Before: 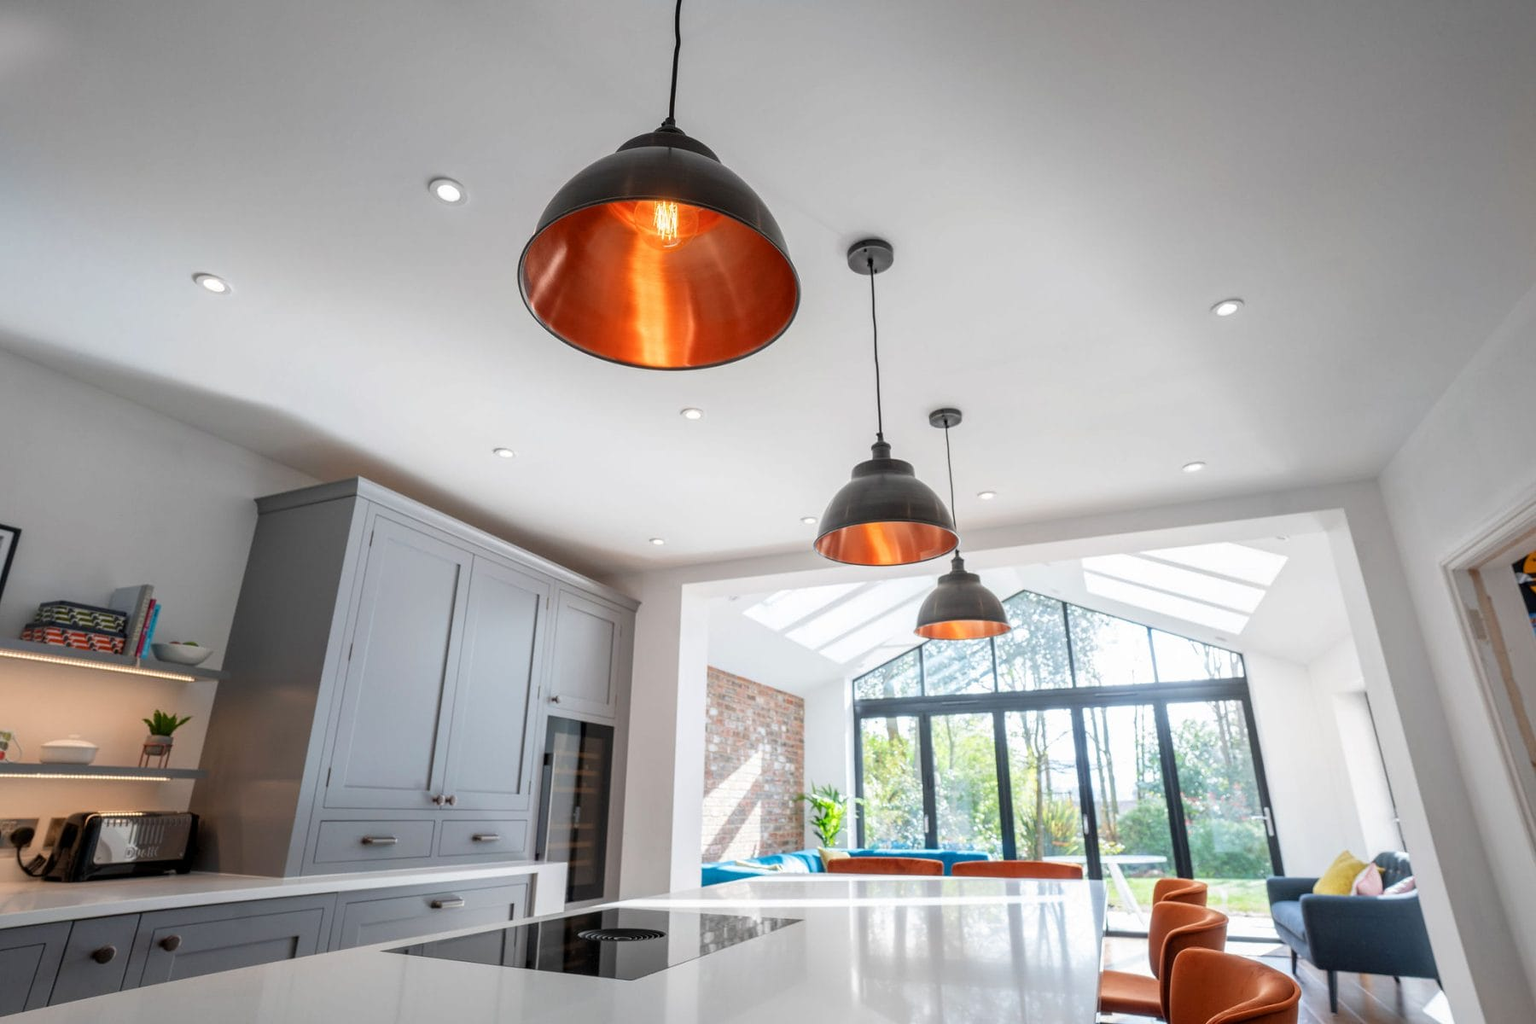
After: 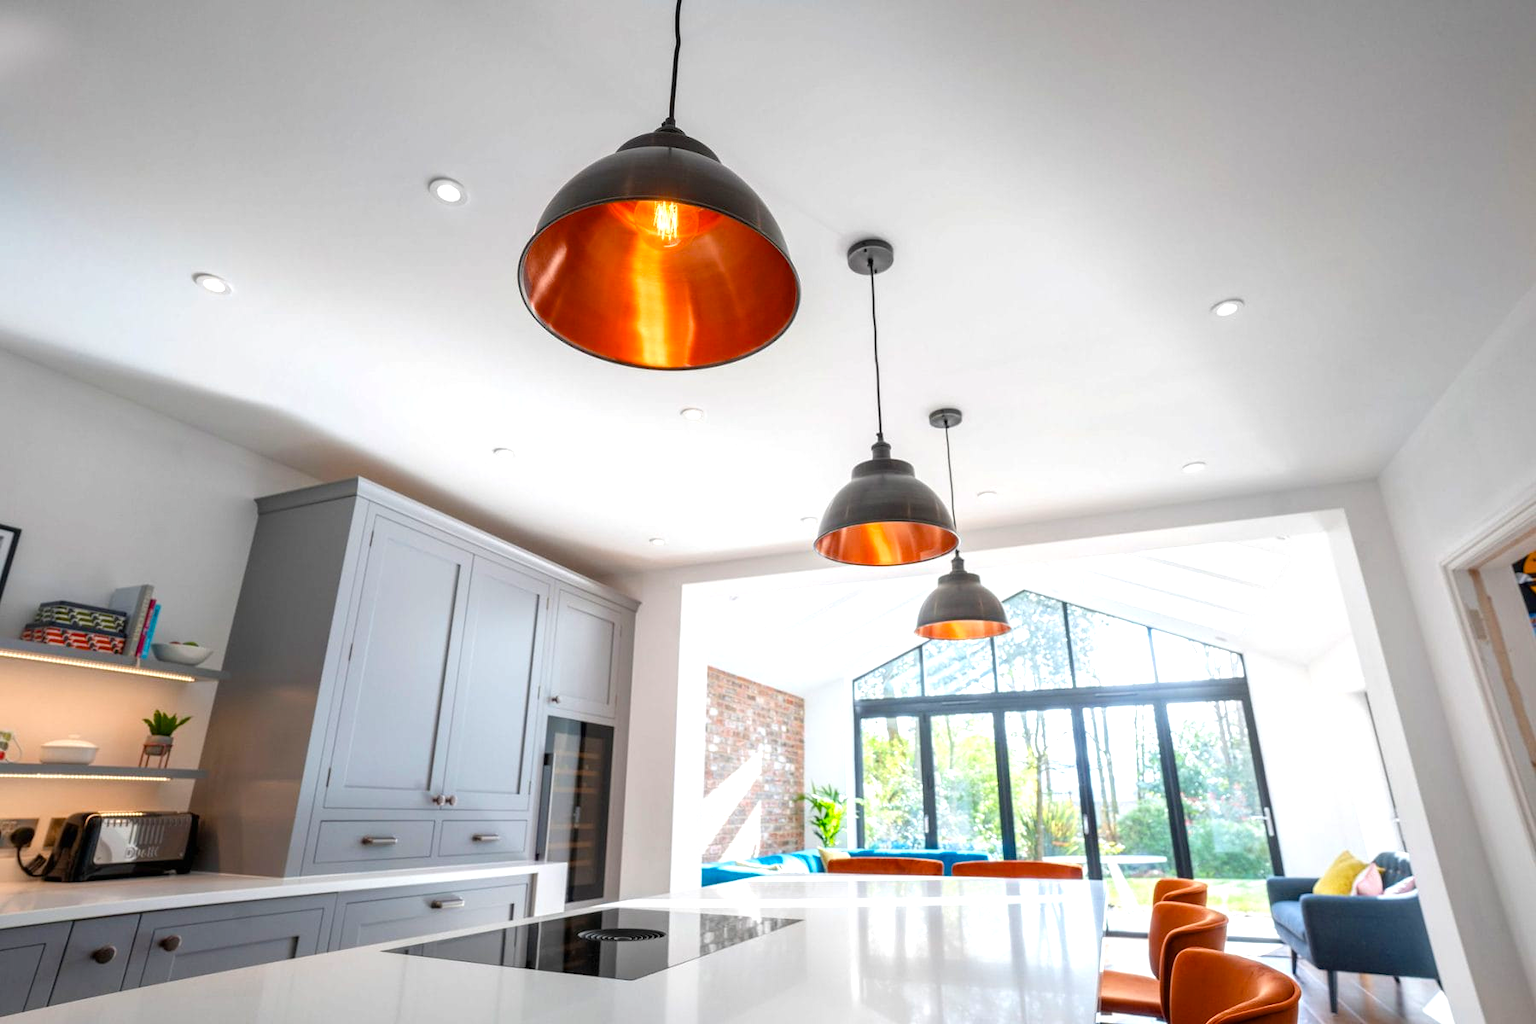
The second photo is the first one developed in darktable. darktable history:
exposure: black level correction 0, exposure 0.5 EV, compensate highlight preservation false
color balance rgb: linear chroma grading › shadows -8%, linear chroma grading › global chroma 10%, perceptual saturation grading › global saturation 2%, perceptual saturation grading › highlights -2%, perceptual saturation grading › mid-tones 4%, perceptual saturation grading › shadows 8%, perceptual brilliance grading › global brilliance 2%, perceptual brilliance grading › highlights -4%, global vibrance 16%, saturation formula JzAzBz (2021)
